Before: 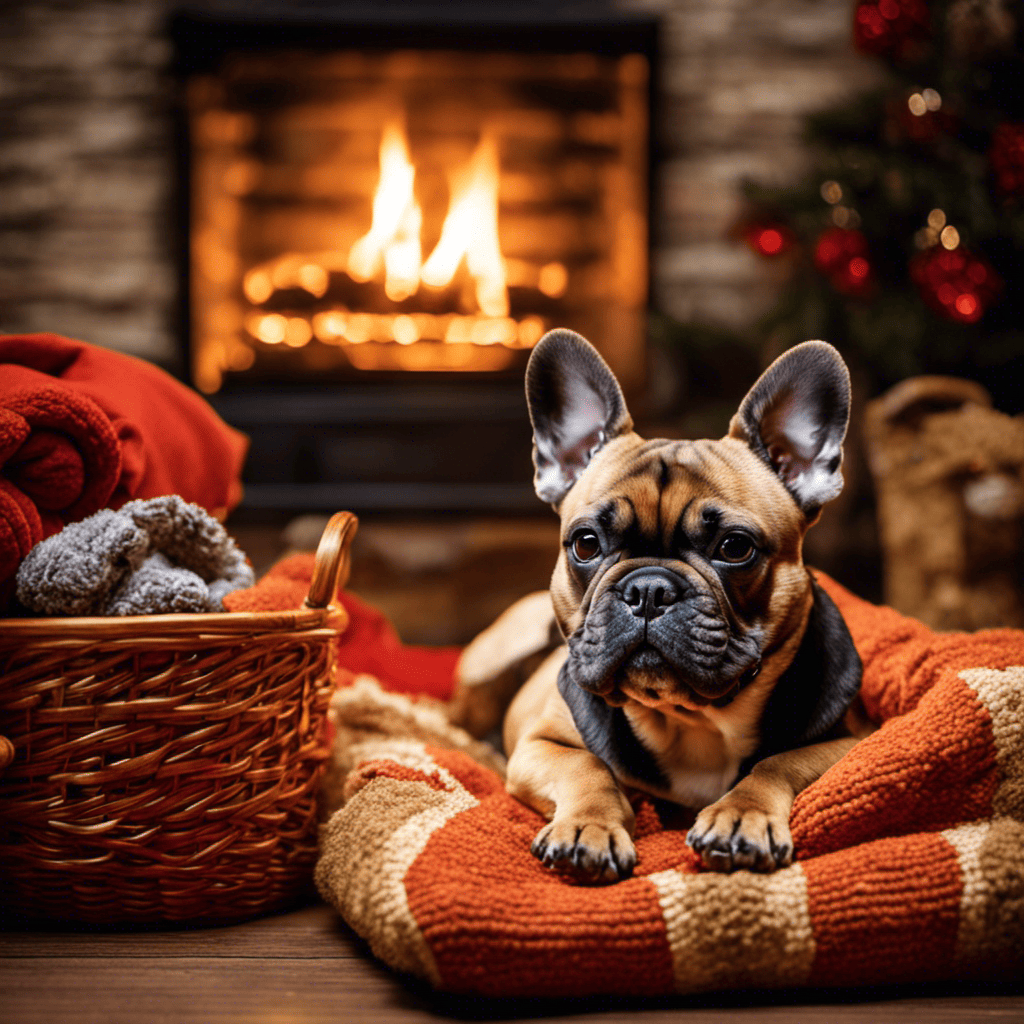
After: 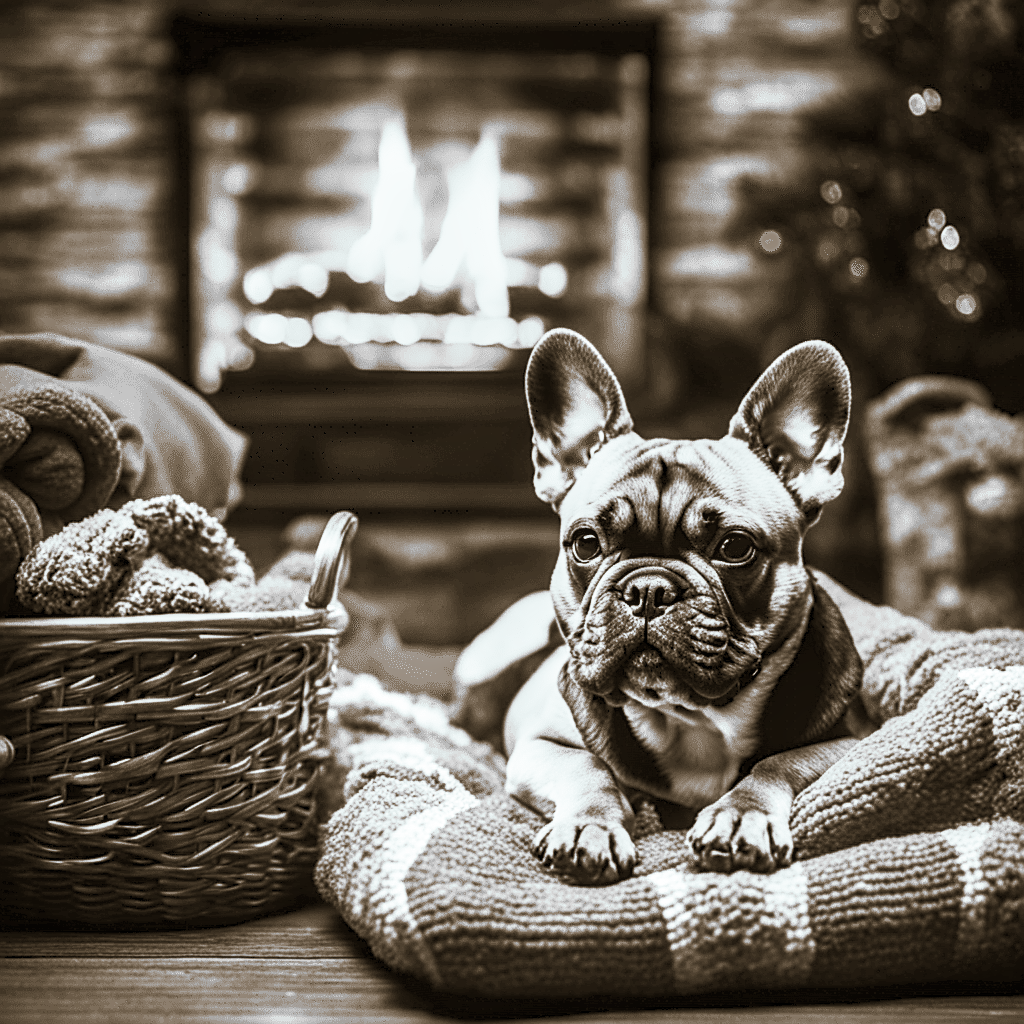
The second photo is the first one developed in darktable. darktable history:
local contrast: on, module defaults
sharpen: on, module defaults
split-toning: shadows › hue 37.98°, highlights › hue 185.58°, balance -55.261
contrast brightness saturation: contrast 0.53, brightness 0.47, saturation -1
